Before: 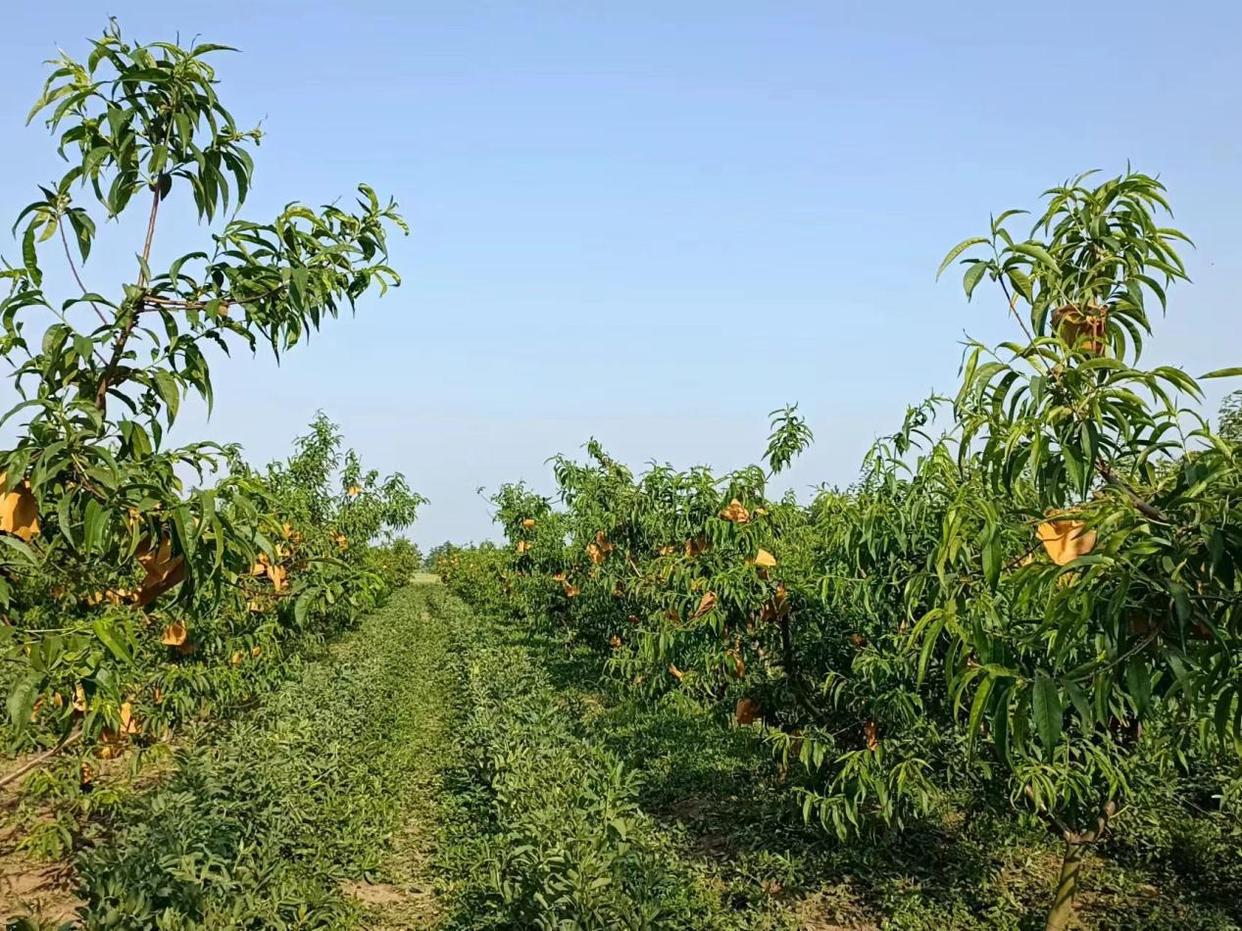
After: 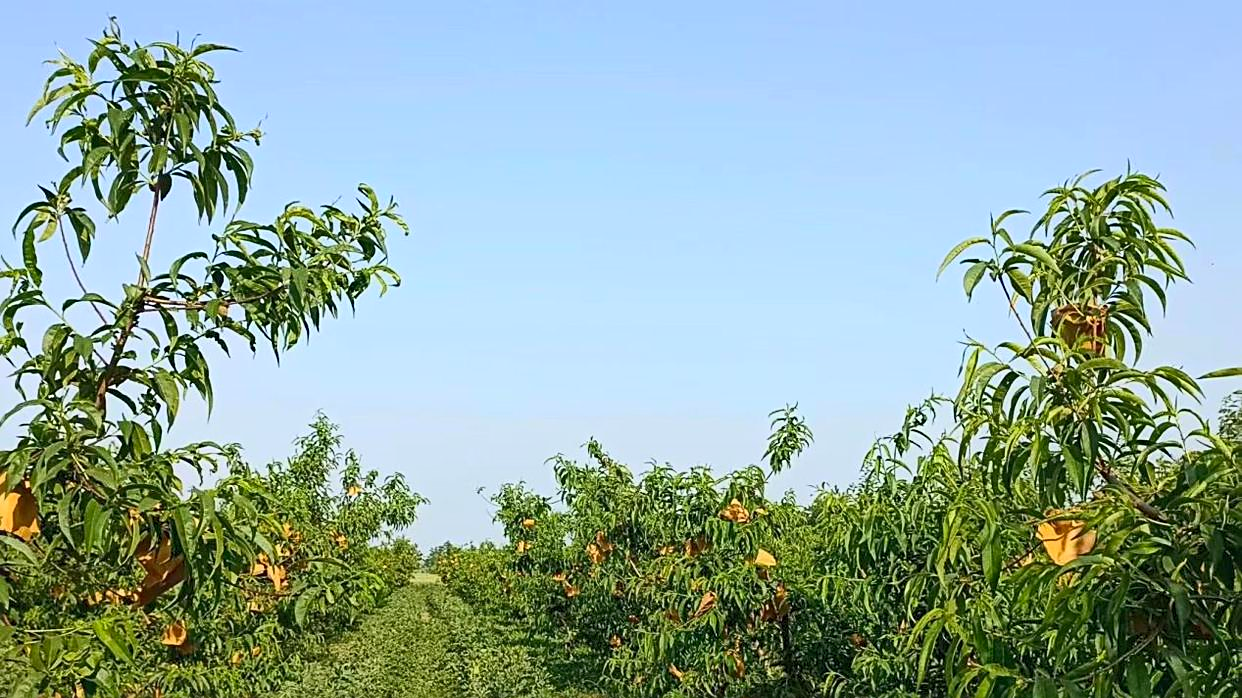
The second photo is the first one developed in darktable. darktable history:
crop: bottom 24.992%
contrast brightness saturation: contrast 0.201, brightness 0.162, saturation 0.218
tone equalizer: -8 EV 0.258 EV, -7 EV 0.412 EV, -6 EV 0.45 EV, -5 EV 0.265 EV, -3 EV -0.258 EV, -2 EV -0.447 EV, -1 EV -0.405 EV, +0 EV -0.272 EV
sharpen: on, module defaults
